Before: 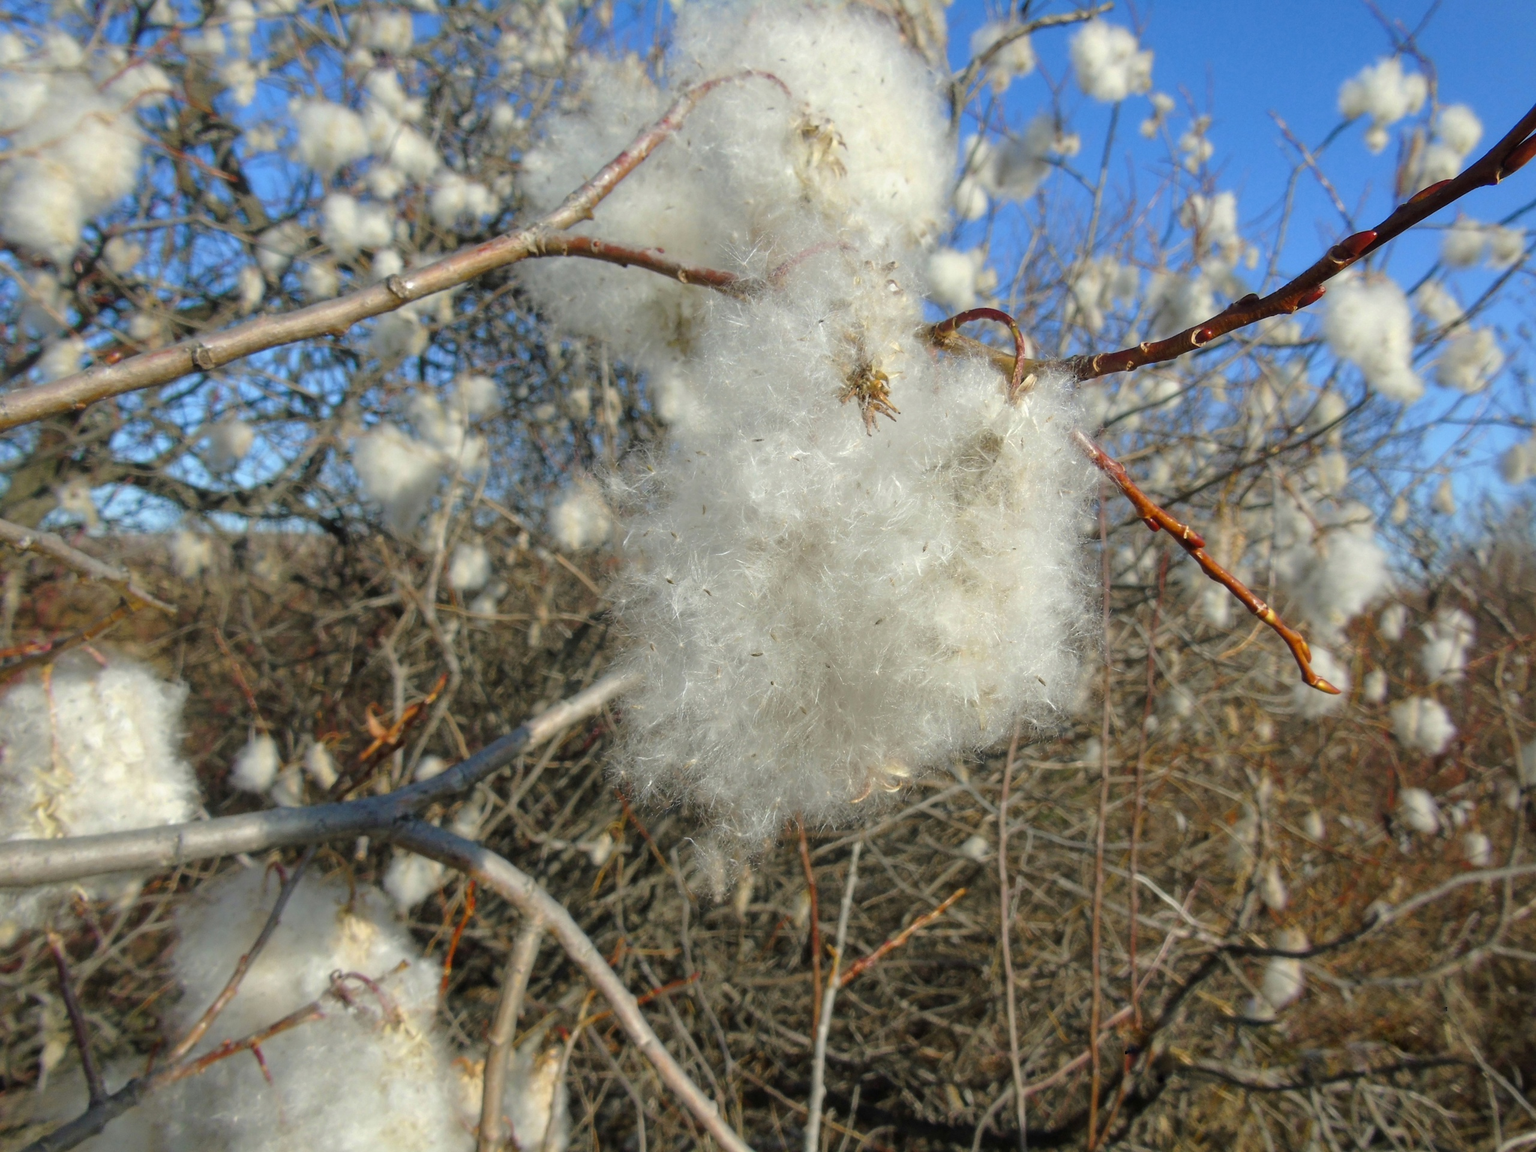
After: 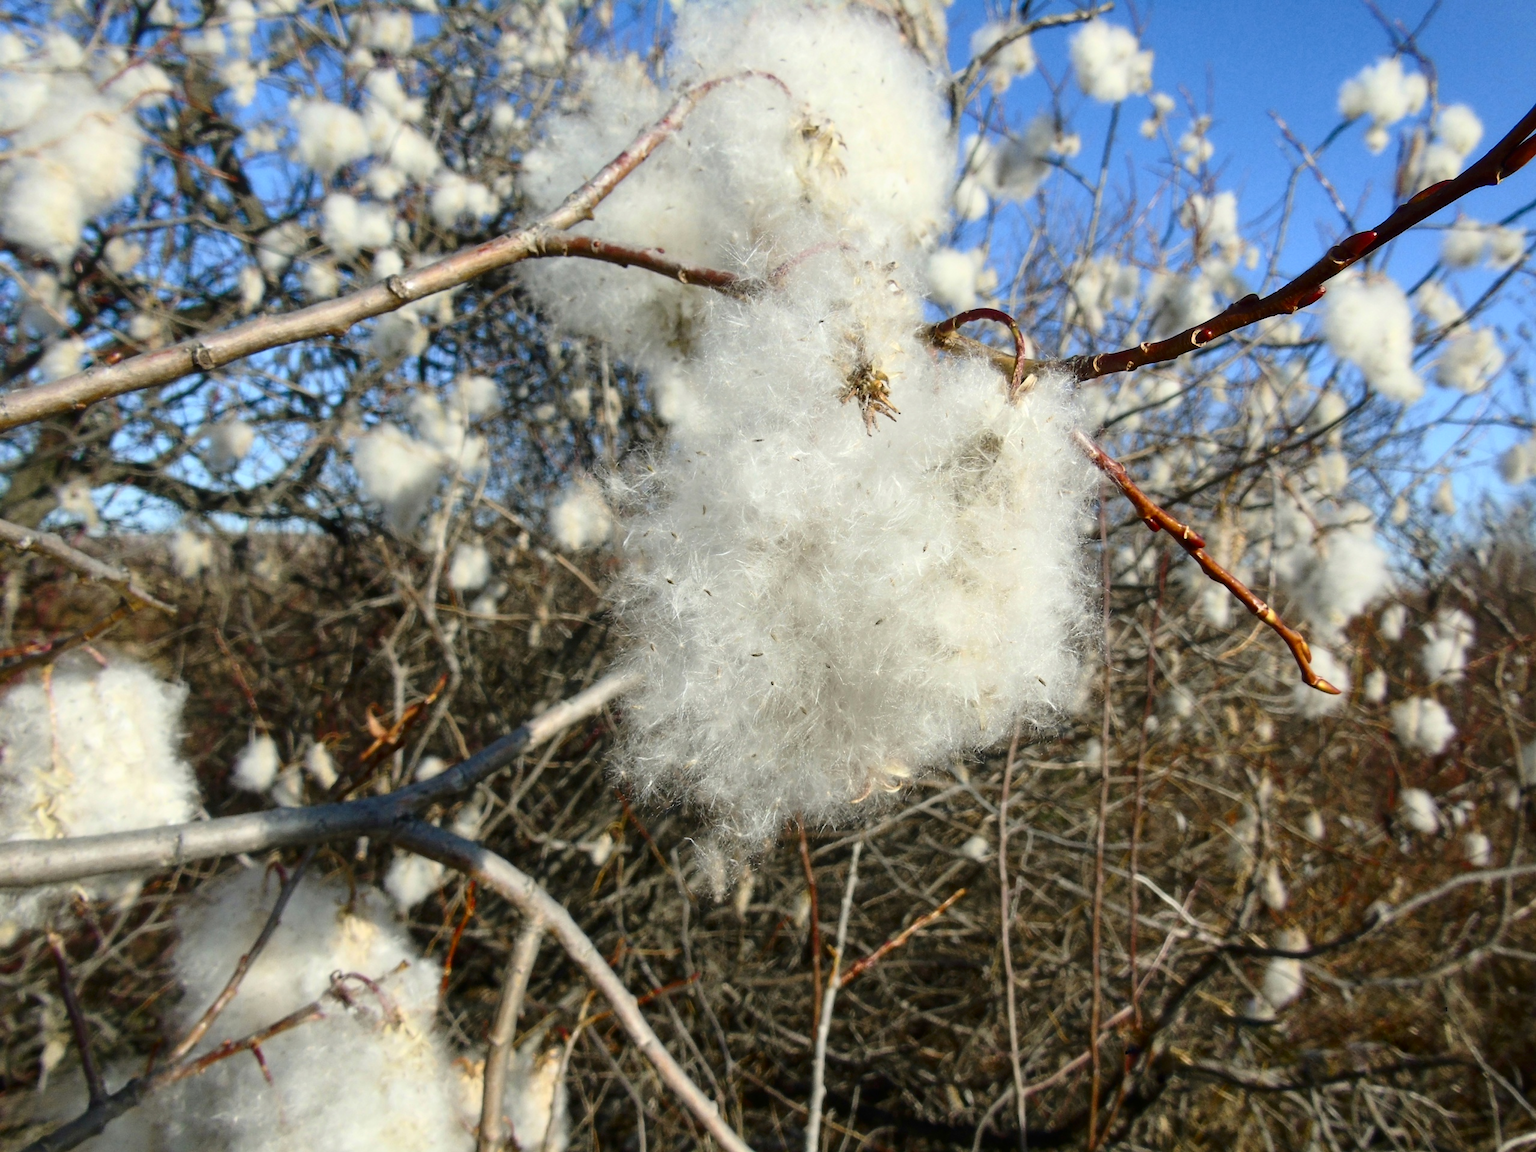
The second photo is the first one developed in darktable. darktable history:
contrast brightness saturation: contrast 0.282
